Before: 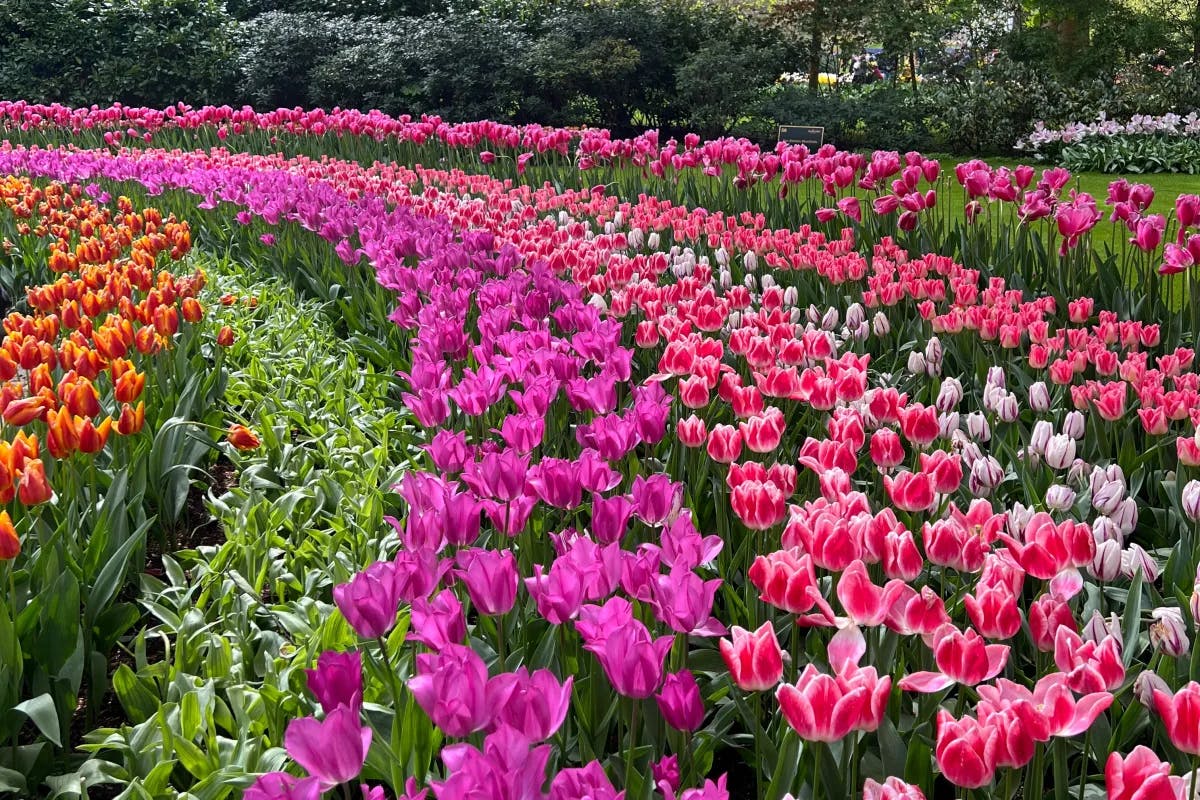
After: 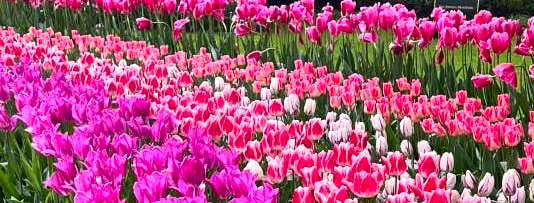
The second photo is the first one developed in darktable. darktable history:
contrast brightness saturation: contrast 0.234, brightness 0.097, saturation 0.293
crop: left 28.727%, top 16.806%, right 26.721%, bottom 57.709%
color zones: curves: ch0 [(0.25, 0.5) (0.428, 0.473) (0.75, 0.5)]; ch1 [(0.243, 0.479) (0.398, 0.452) (0.75, 0.5)], mix 25.04%
exposure: exposure 0.201 EV, compensate highlight preservation false
